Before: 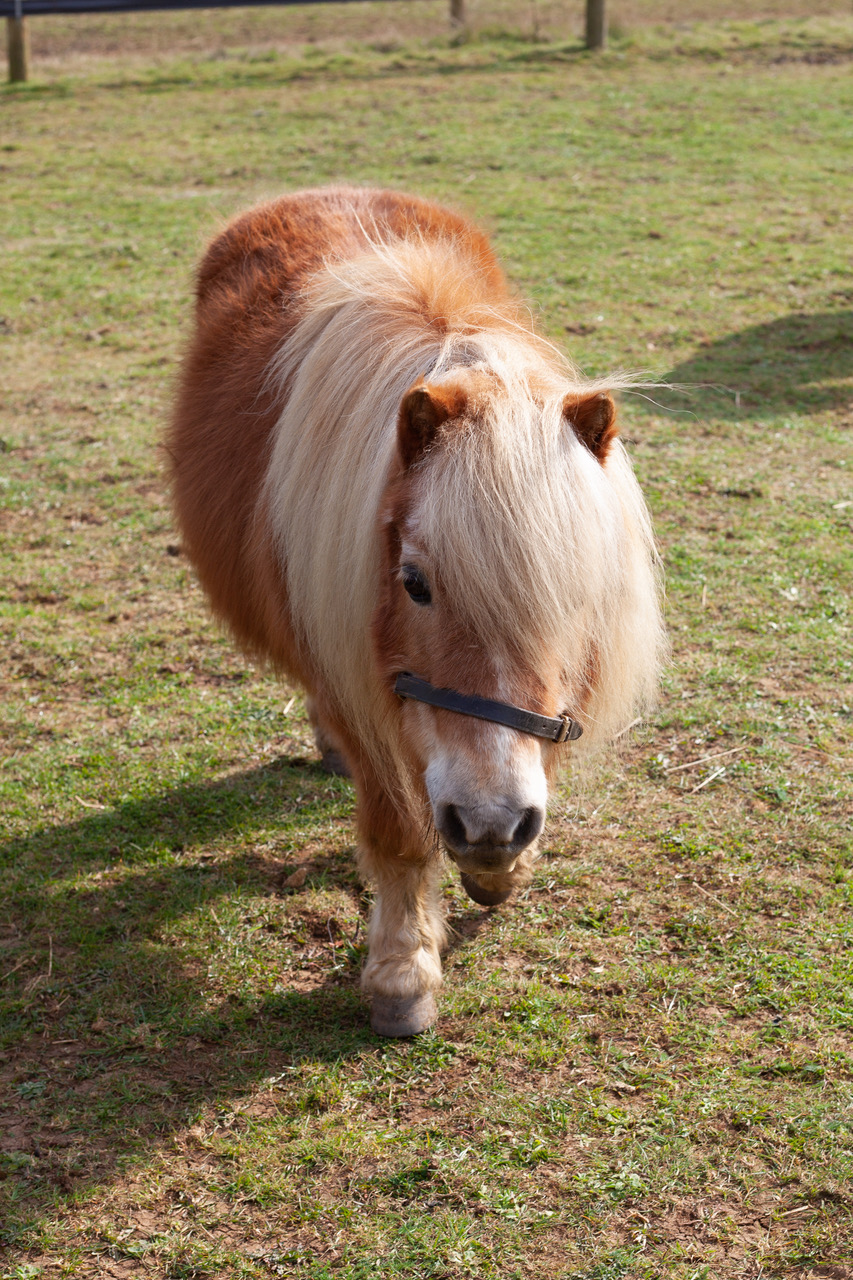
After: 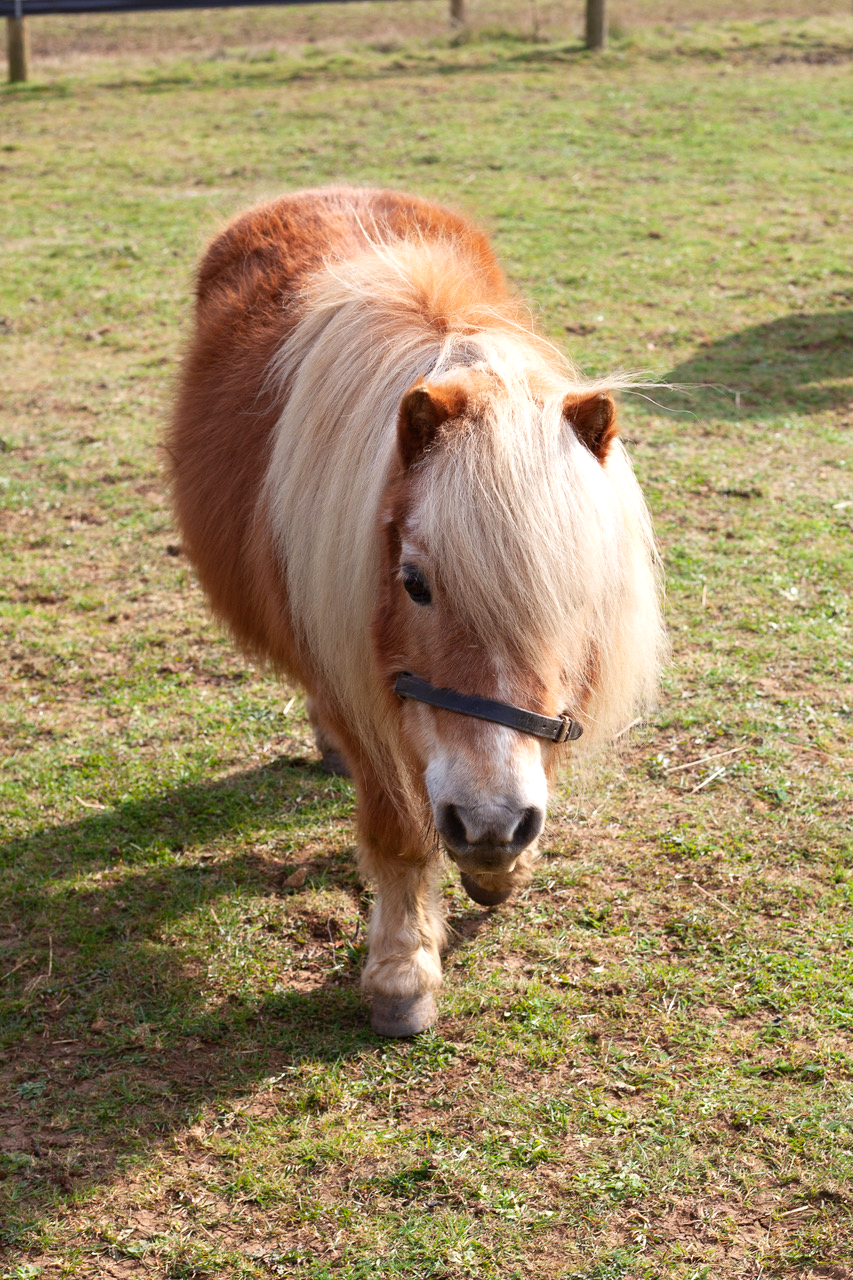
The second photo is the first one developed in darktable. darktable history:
exposure: exposure 0.236 EV, compensate highlight preservation false
contrast brightness saturation: contrast 0.1, brightness 0.02, saturation 0.02
